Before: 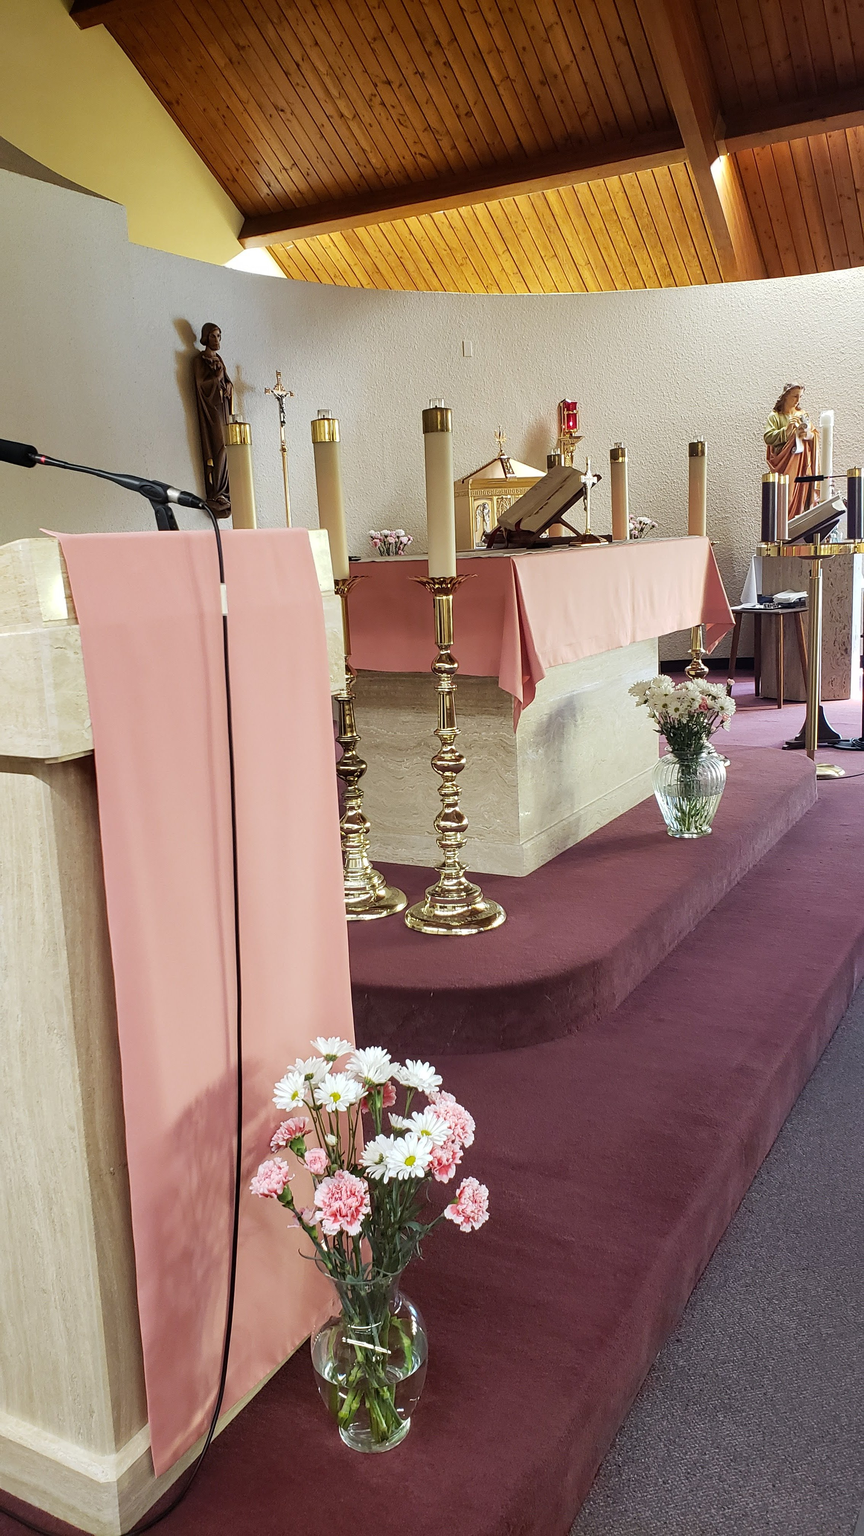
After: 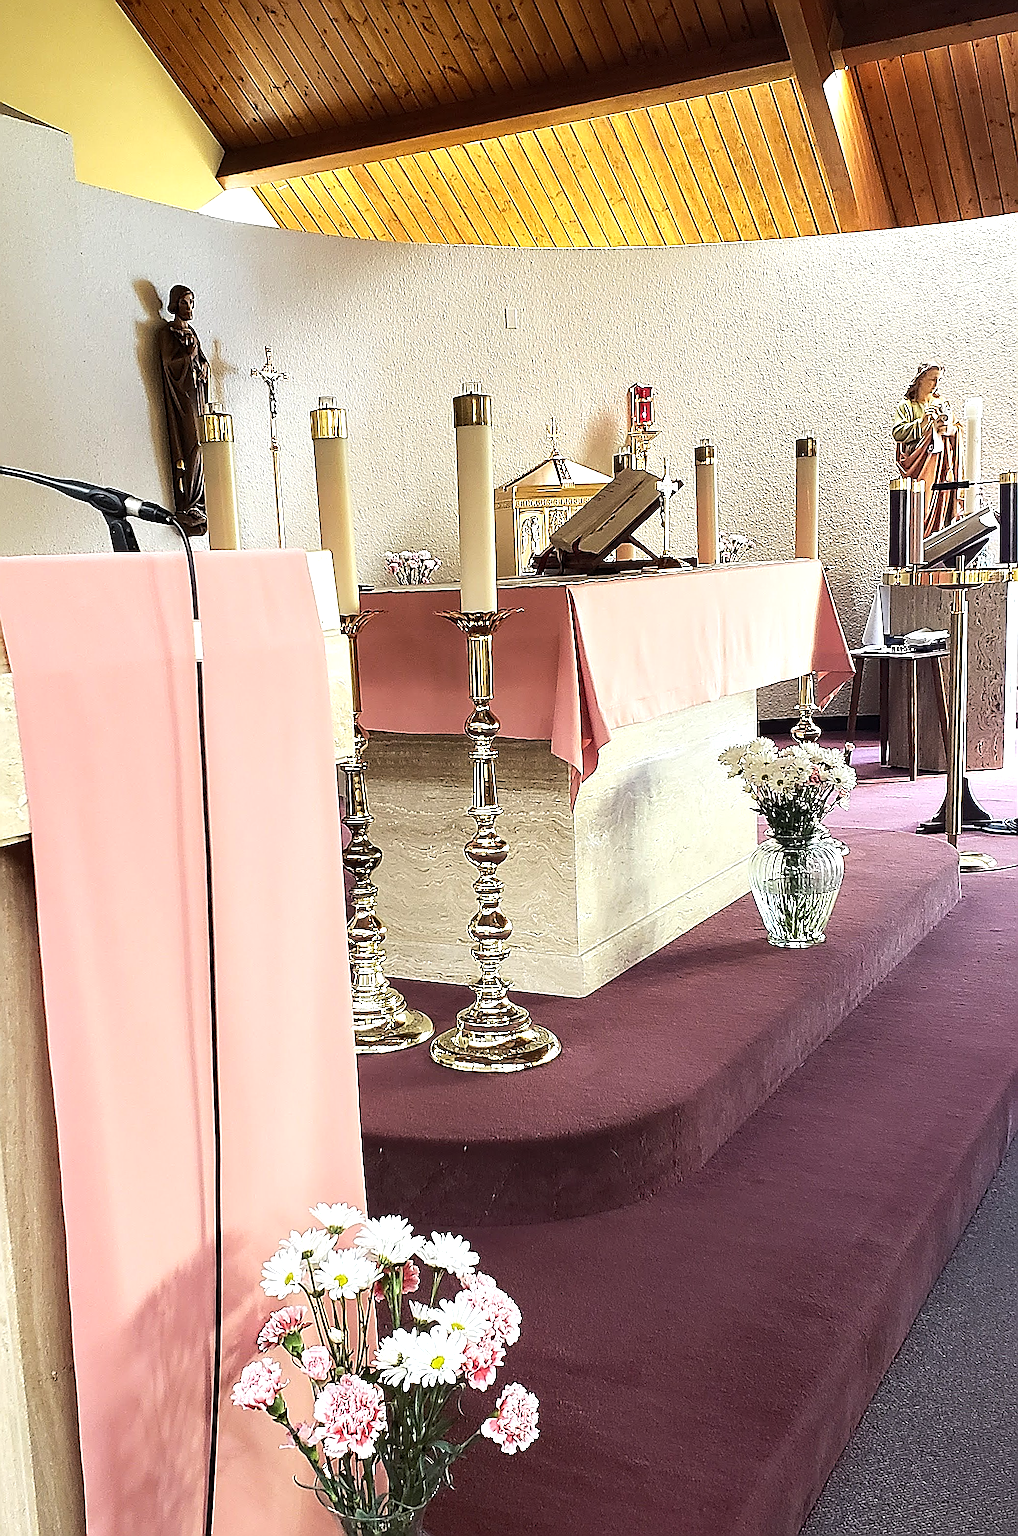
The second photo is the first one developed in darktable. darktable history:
tone equalizer: -8 EV 0.001 EV, -7 EV -0.002 EV, -6 EV 0.002 EV, -5 EV -0.03 EV, -4 EV -0.116 EV, -3 EV -0.169 EV, -2 EV 0.24 EV, -1 EV 0.702 EV, +0 EV 0.493 EV
sharpen: amount 2
crop: left 8.155%, top 6.611%, bottom 15.385%
